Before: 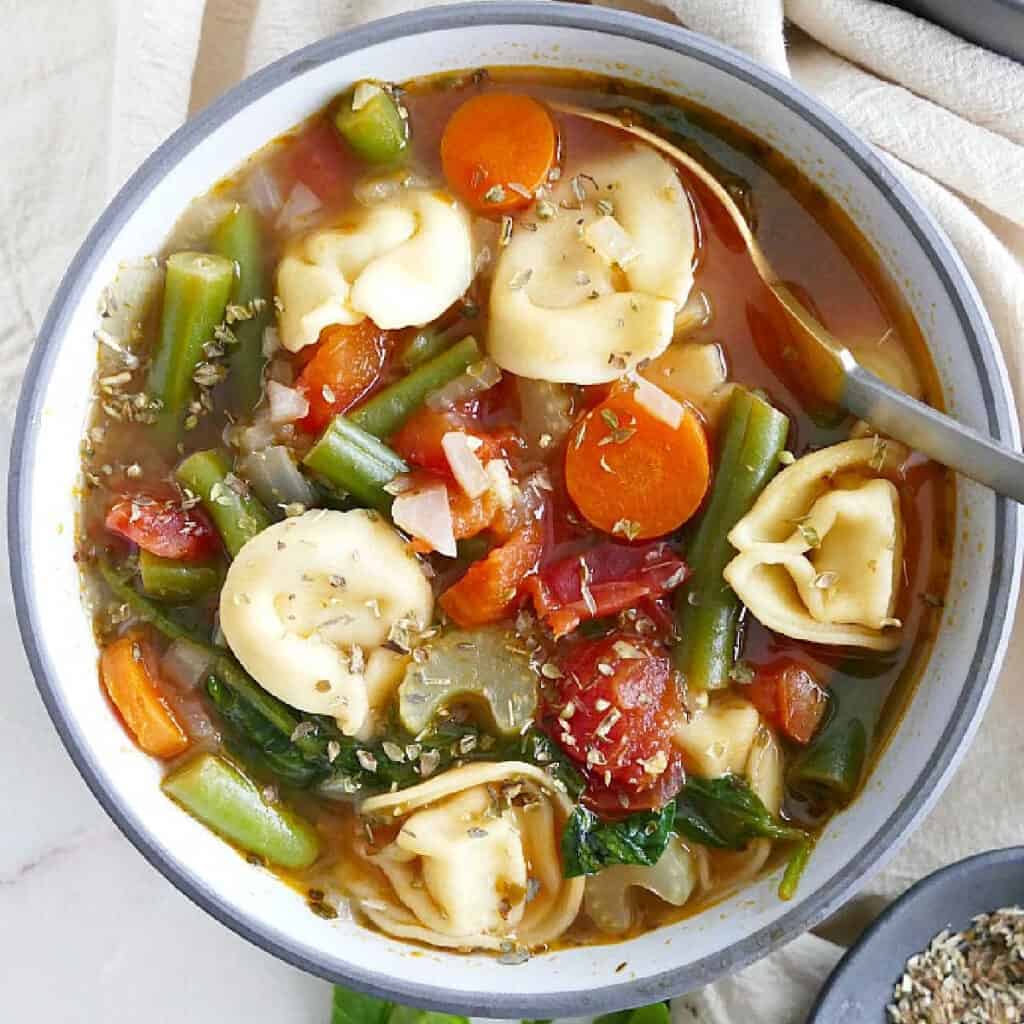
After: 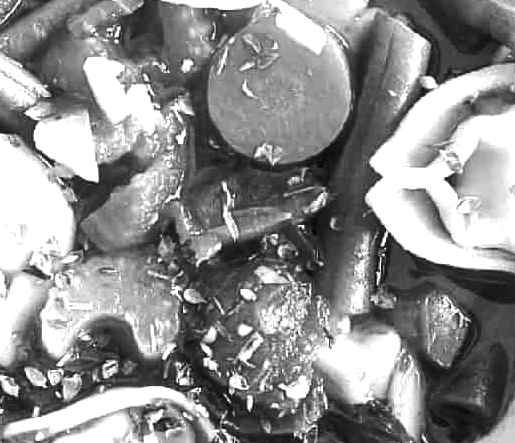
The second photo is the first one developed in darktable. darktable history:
crop: left 35.03%, top 36.625%, right 14.663%, bottom 20.057%
monochrome: a -6.99, b 35.61, size 1.4
local contrast: on, module defaults
tone equalizer: -8 EV -1.08 EV, -7 EV -1.01 EV, -6 EV -0.867 EV, -5 EV -0.578 EV, -3 EV 0.578 EV, -2 EV 0.867 EV, -1 EV 1.01 EV, +0 EV 1.08 EV, edges refinement/feathering 500, mask exposure compensation -1.57 EV, preserve details no
